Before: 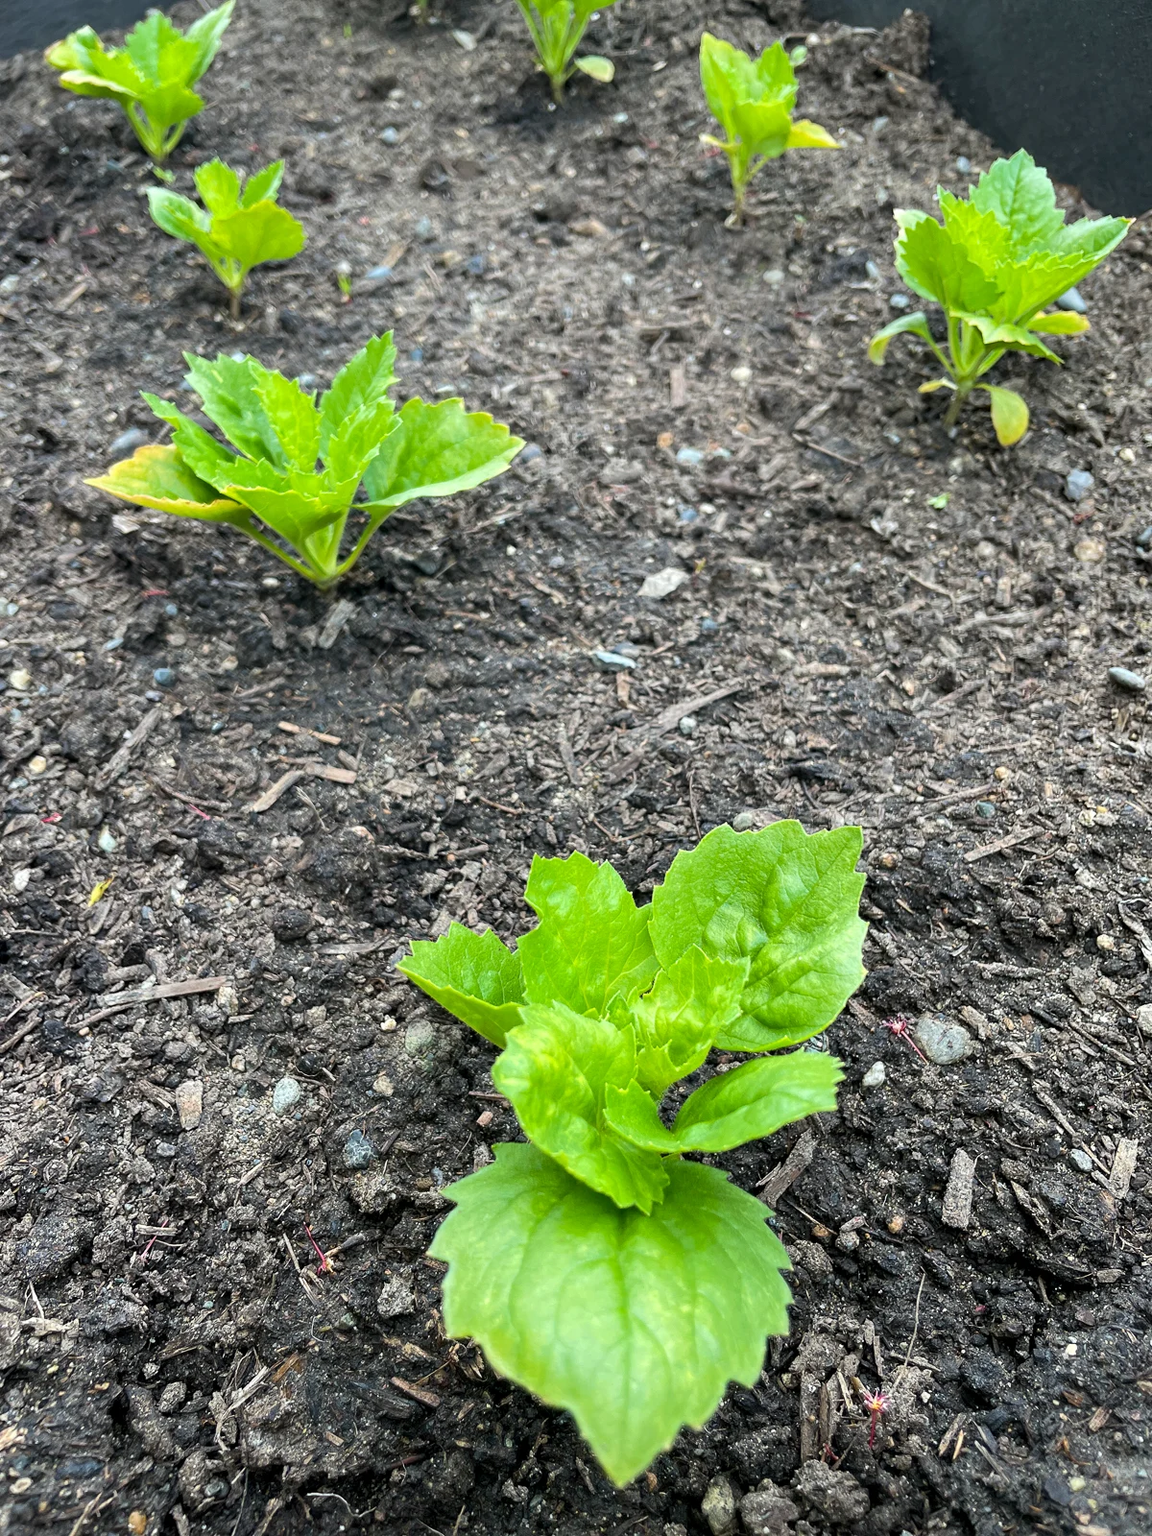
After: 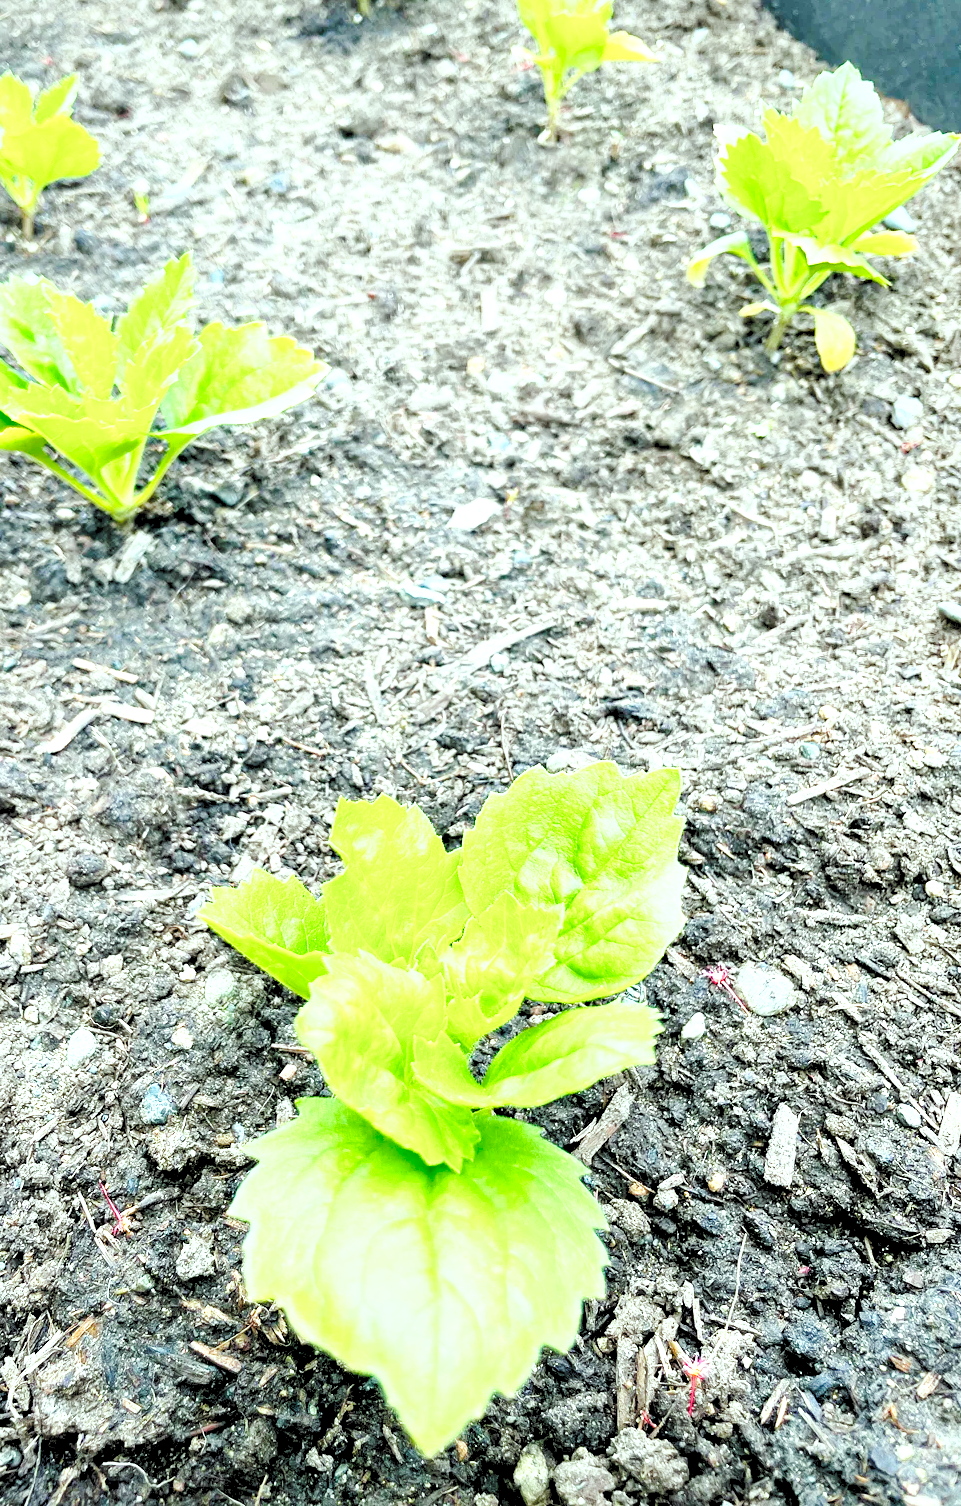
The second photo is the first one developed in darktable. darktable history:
exposure: black level correction 0, exposure 0.691 EV, compensate highlight preservation false
base curve: curves: ch0 [(0, 0) (0.028, 0.03) (0.121, 0.232) (0.46, 0.748) (0.859, 0.968) (1, 1)], preserve colors none
levels: levels [0.072, 0.414, 0.976]
crop and rotate: left 18.151%, top 5.828%, right 1.754%
local contrast: mode bilateral grid, contrast 21, coarseness 50, detail 129%, midtone range 0.2
color correction: highlights a* -6.33, highlights b* 0.56
